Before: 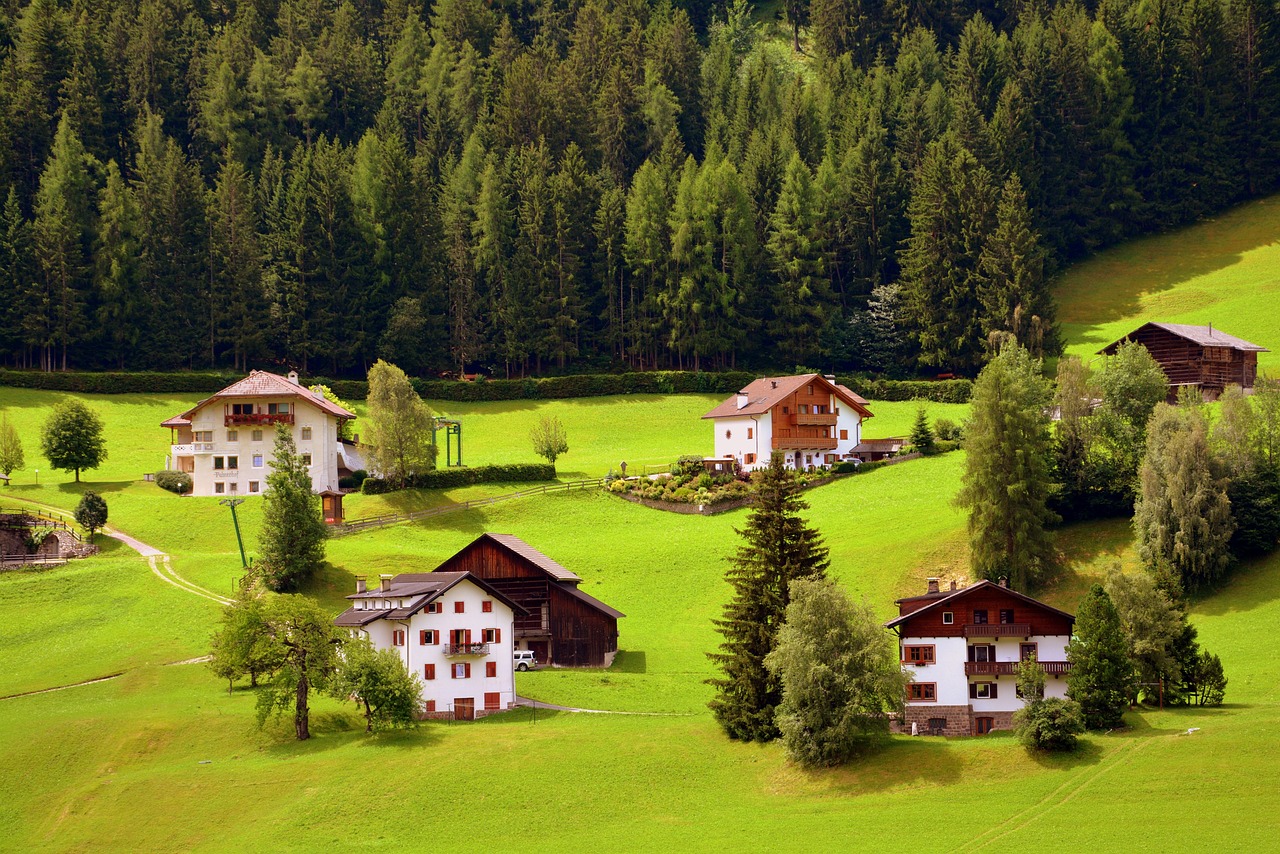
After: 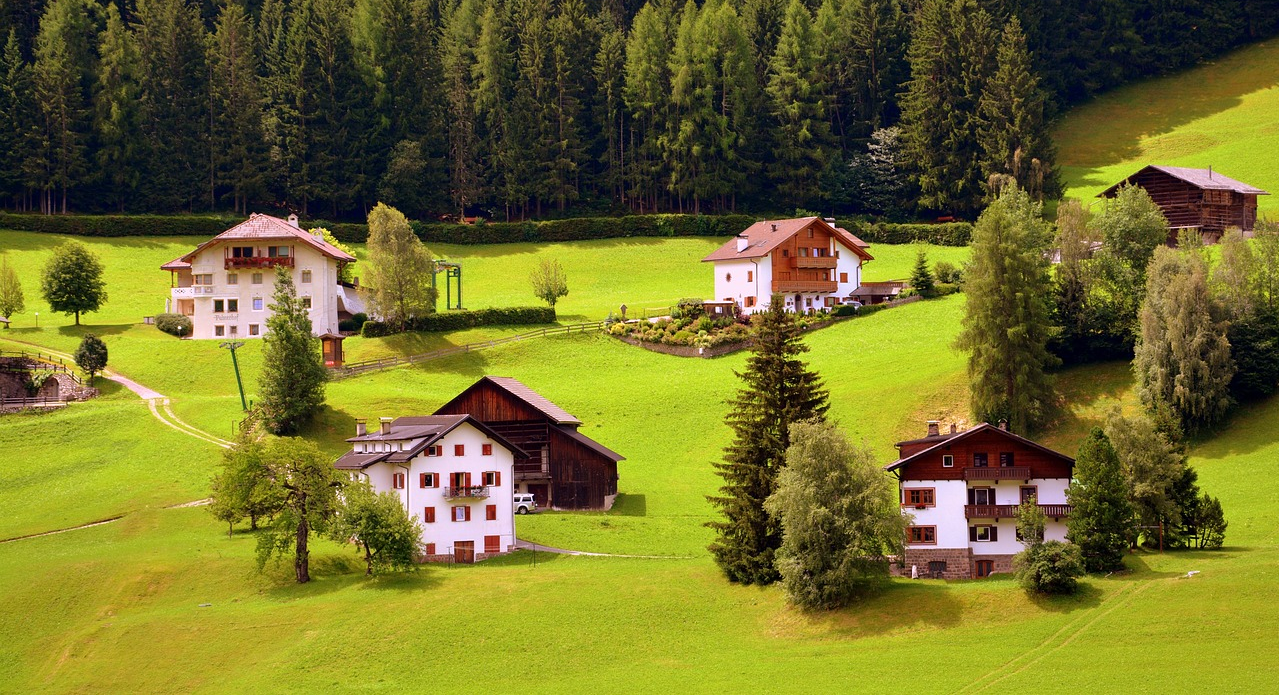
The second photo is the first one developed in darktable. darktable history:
white balance: red 1.05, blue 1.072
crop and rotate: top 18.507%
